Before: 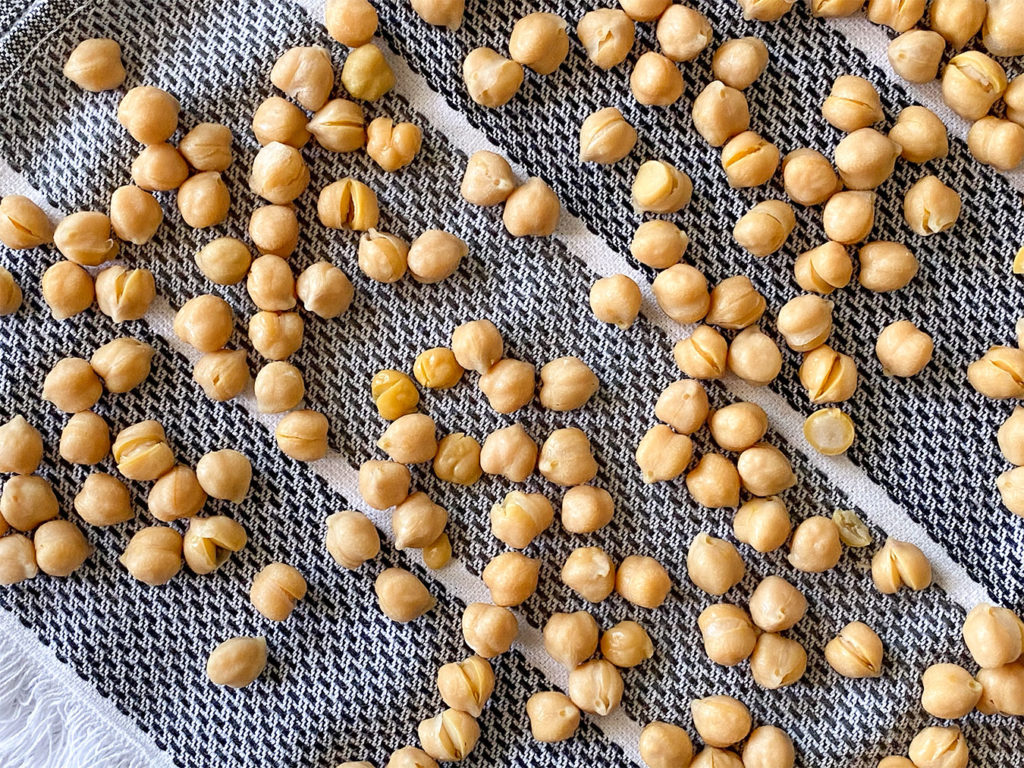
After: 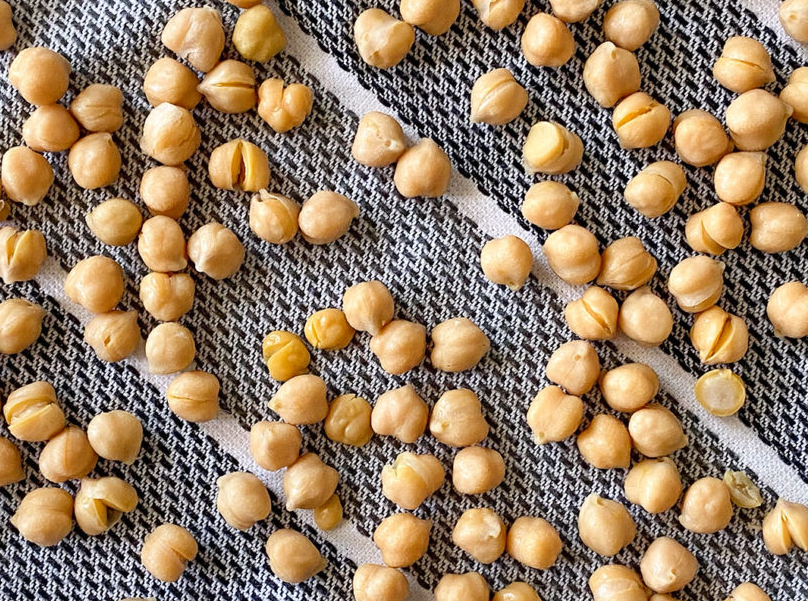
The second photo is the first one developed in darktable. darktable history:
crop and rotate: left 10.711%, top 5.147%, right 10.357%, bottom 16.514%
